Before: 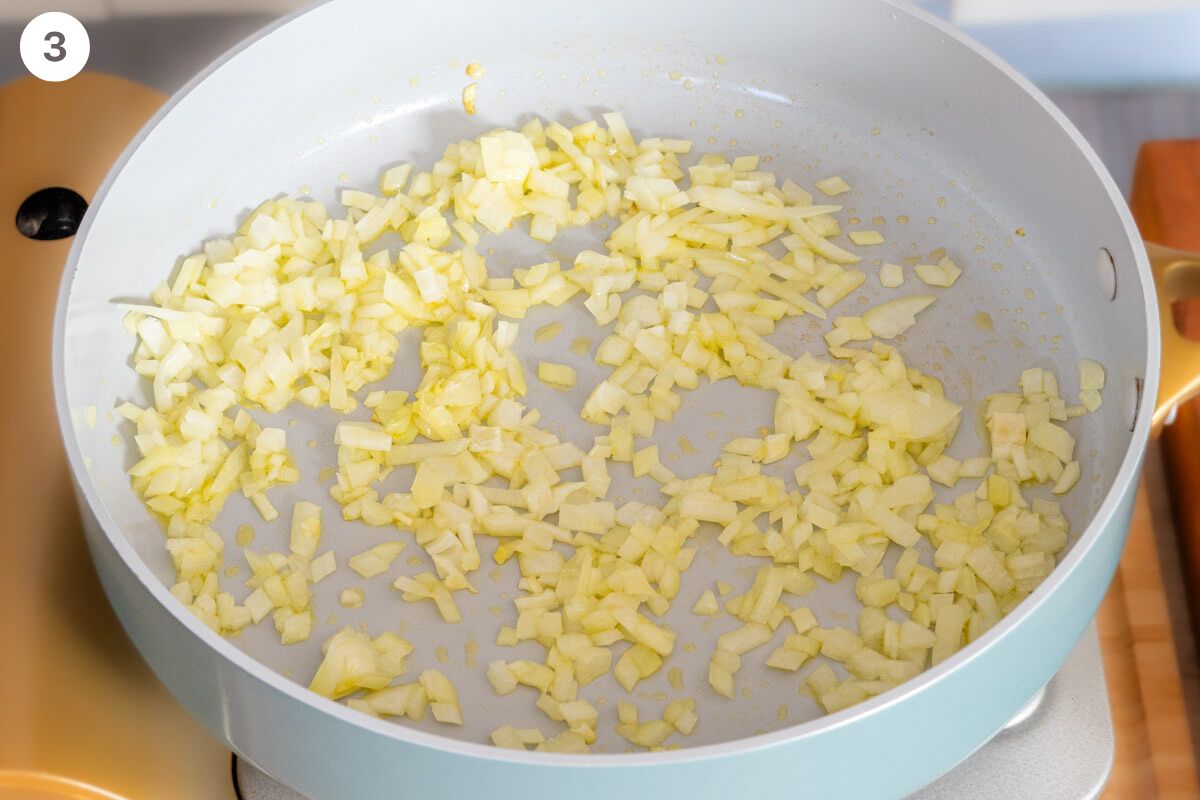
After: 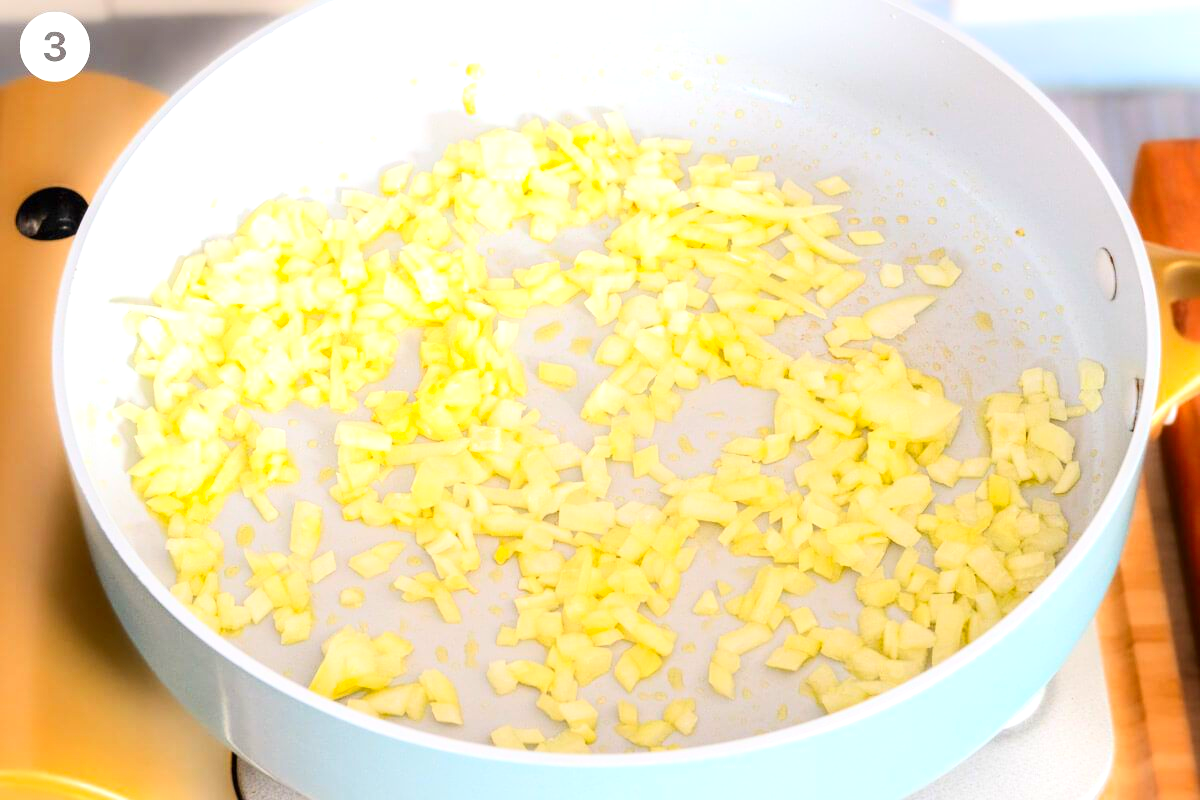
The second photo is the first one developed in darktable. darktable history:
contrast brightness saturation: contrast 0.232, brightness 0.102, saturation 0.285
exposure: exposure 0.555 EV, compensate highlight preservation false
